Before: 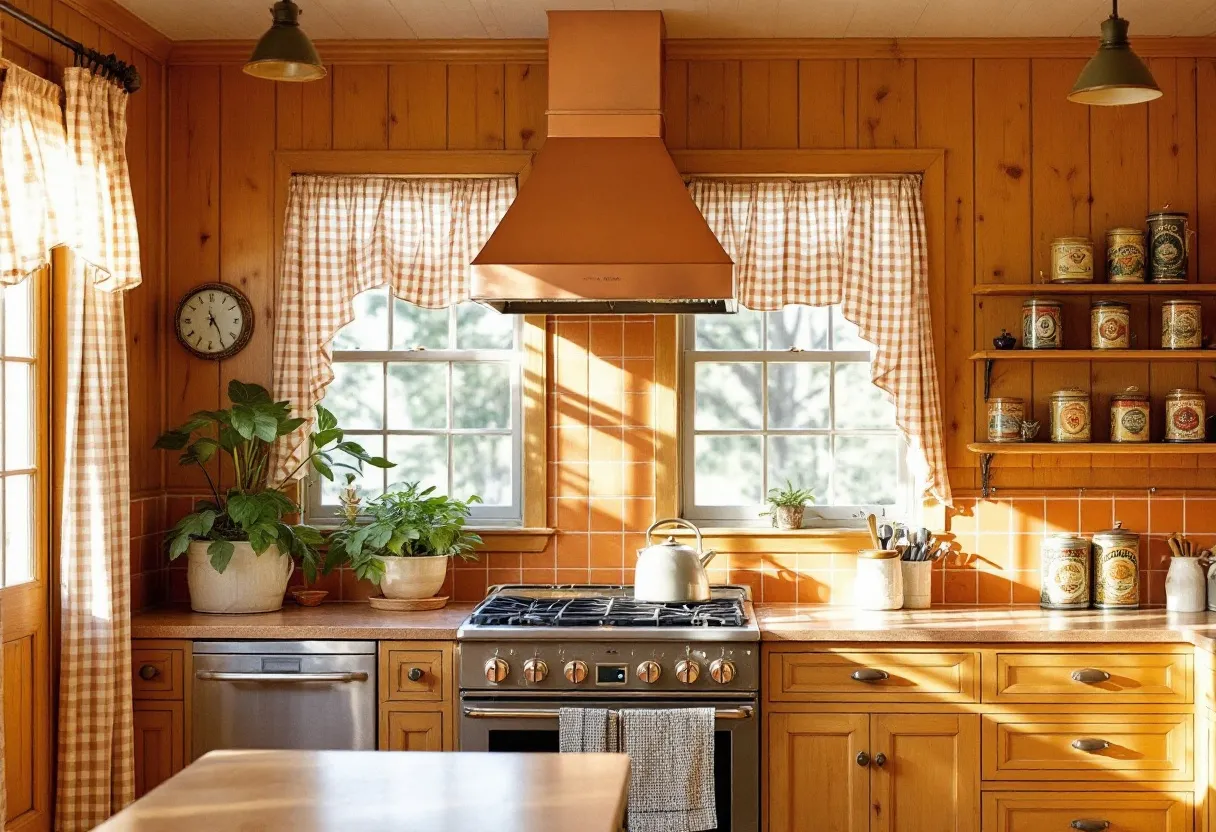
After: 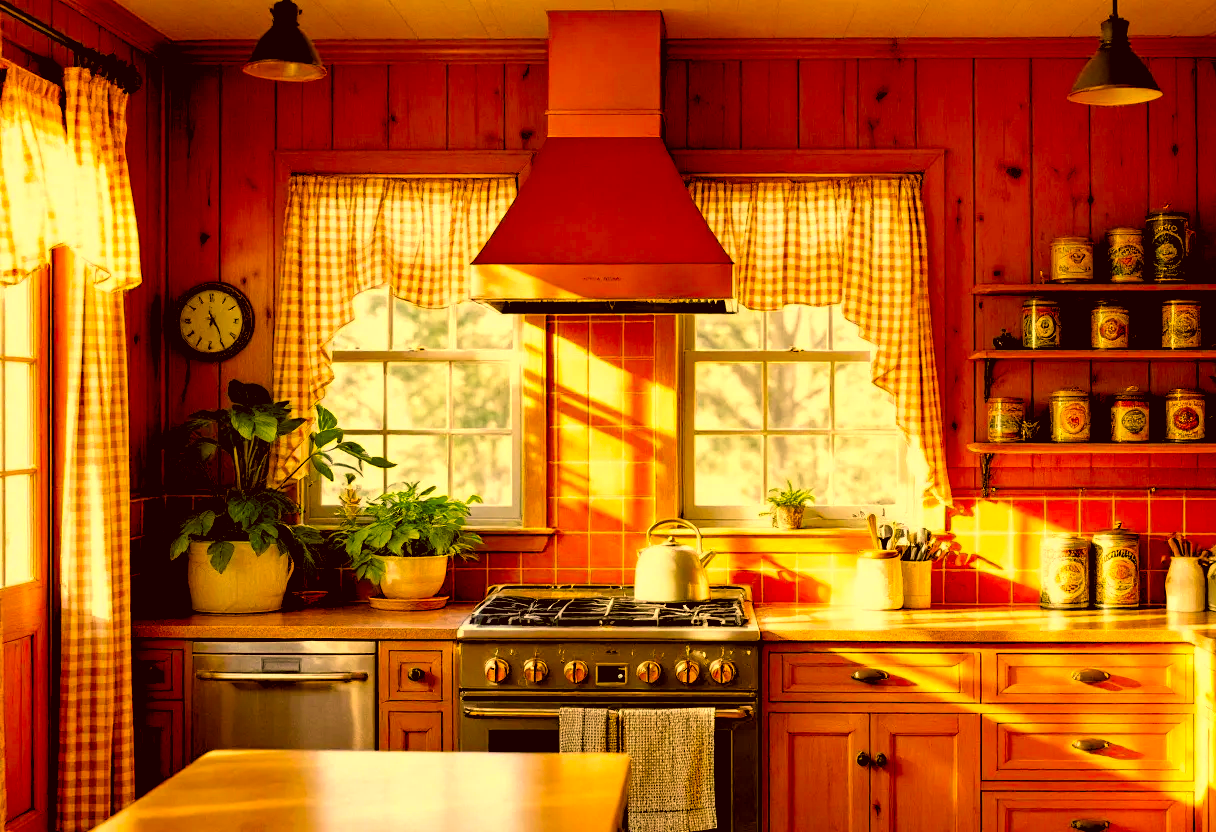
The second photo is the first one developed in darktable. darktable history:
rgb levels: levels [[0.034, 0.472, 0.904], [0, 0.5, 1], [0, 0.5, 1]]
color correction: highlights a* 10.44, highlights b* 30.04, shadows a* 2.73, shadows b* 17.51, saturation 1.72
